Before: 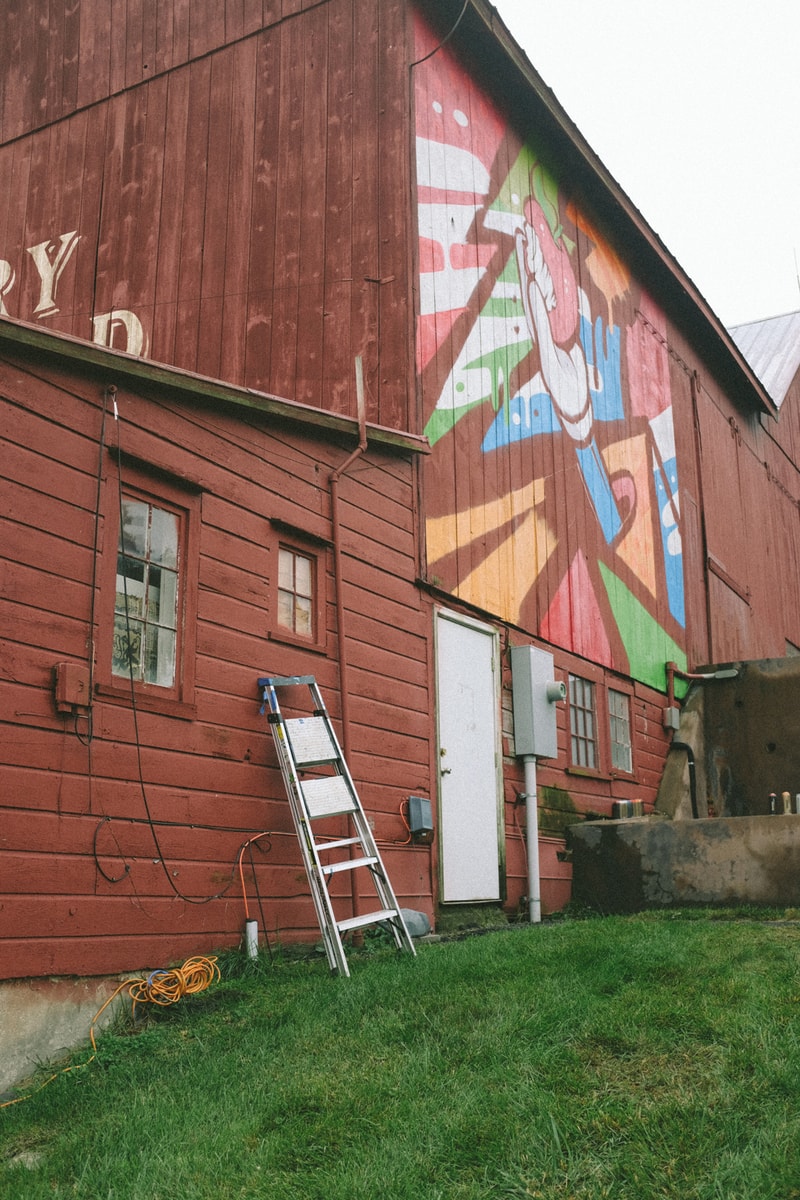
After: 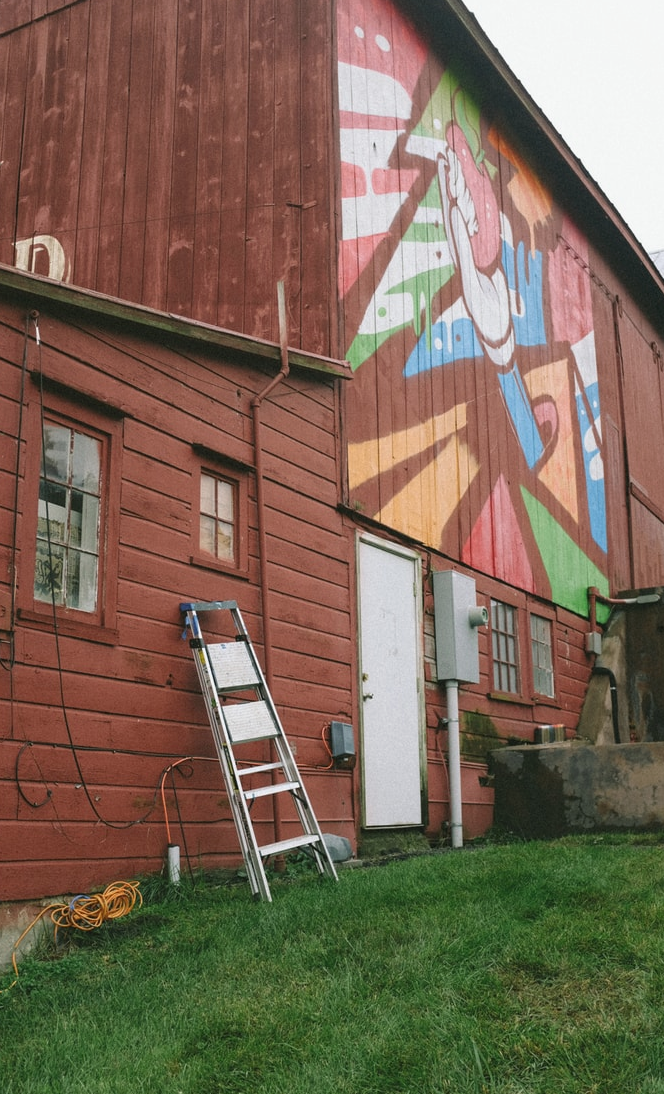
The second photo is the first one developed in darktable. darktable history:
exposure: exposure -0.246 EV, compensate exposure bias true, compensate highlight preservation false
crop: left 9.818%, top 6.266%, right 7.151%, bottom 2.563%
shadows and highlights: shadows -13.19, white point adjustment 4.07, highlights 28.29
